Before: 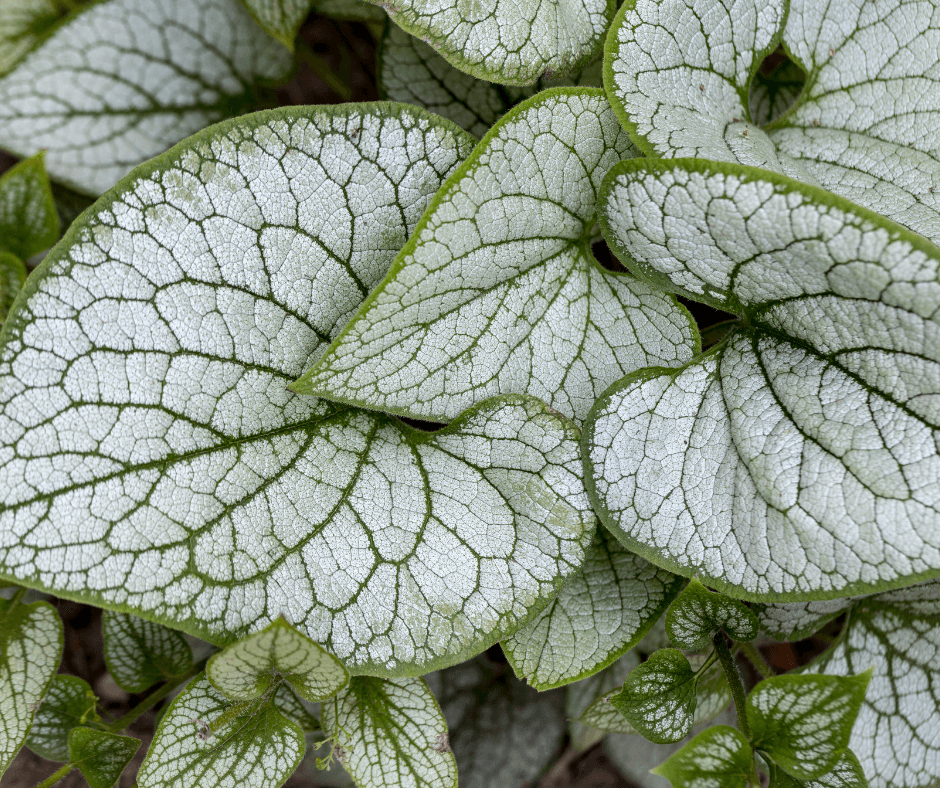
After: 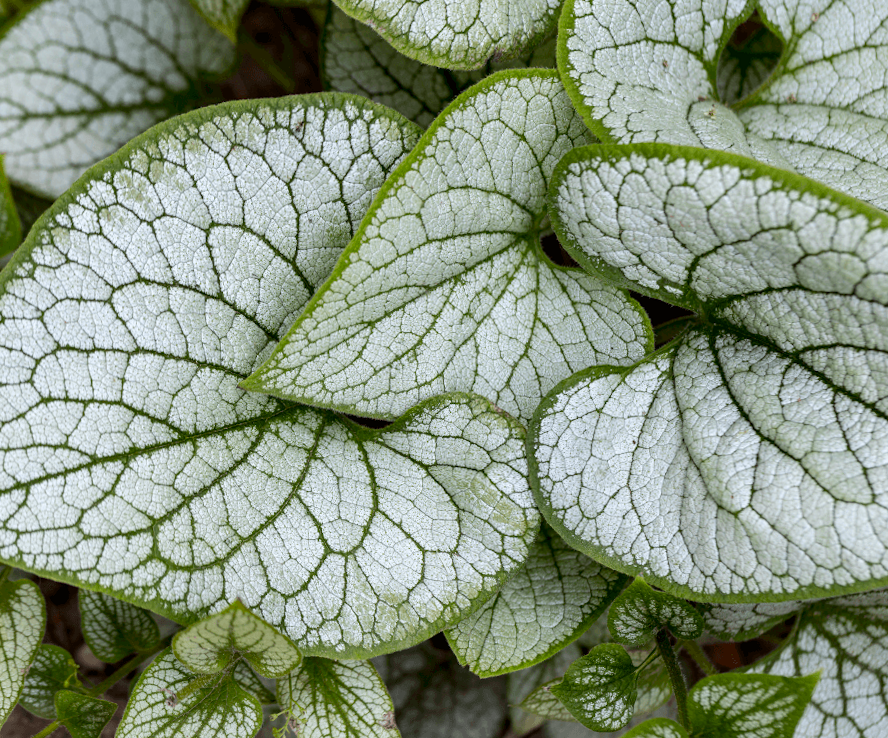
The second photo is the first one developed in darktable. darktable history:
contrast brightness saturation: contrast 0.08, saturation 0.2
rotate and perspective: rotation 0.062°, lens shift (vertical) 0.115, lens shift (horizontal) -0.133, crop left 0.047, crop right 0.94, crop top 0.061, crop bottom 0.94
